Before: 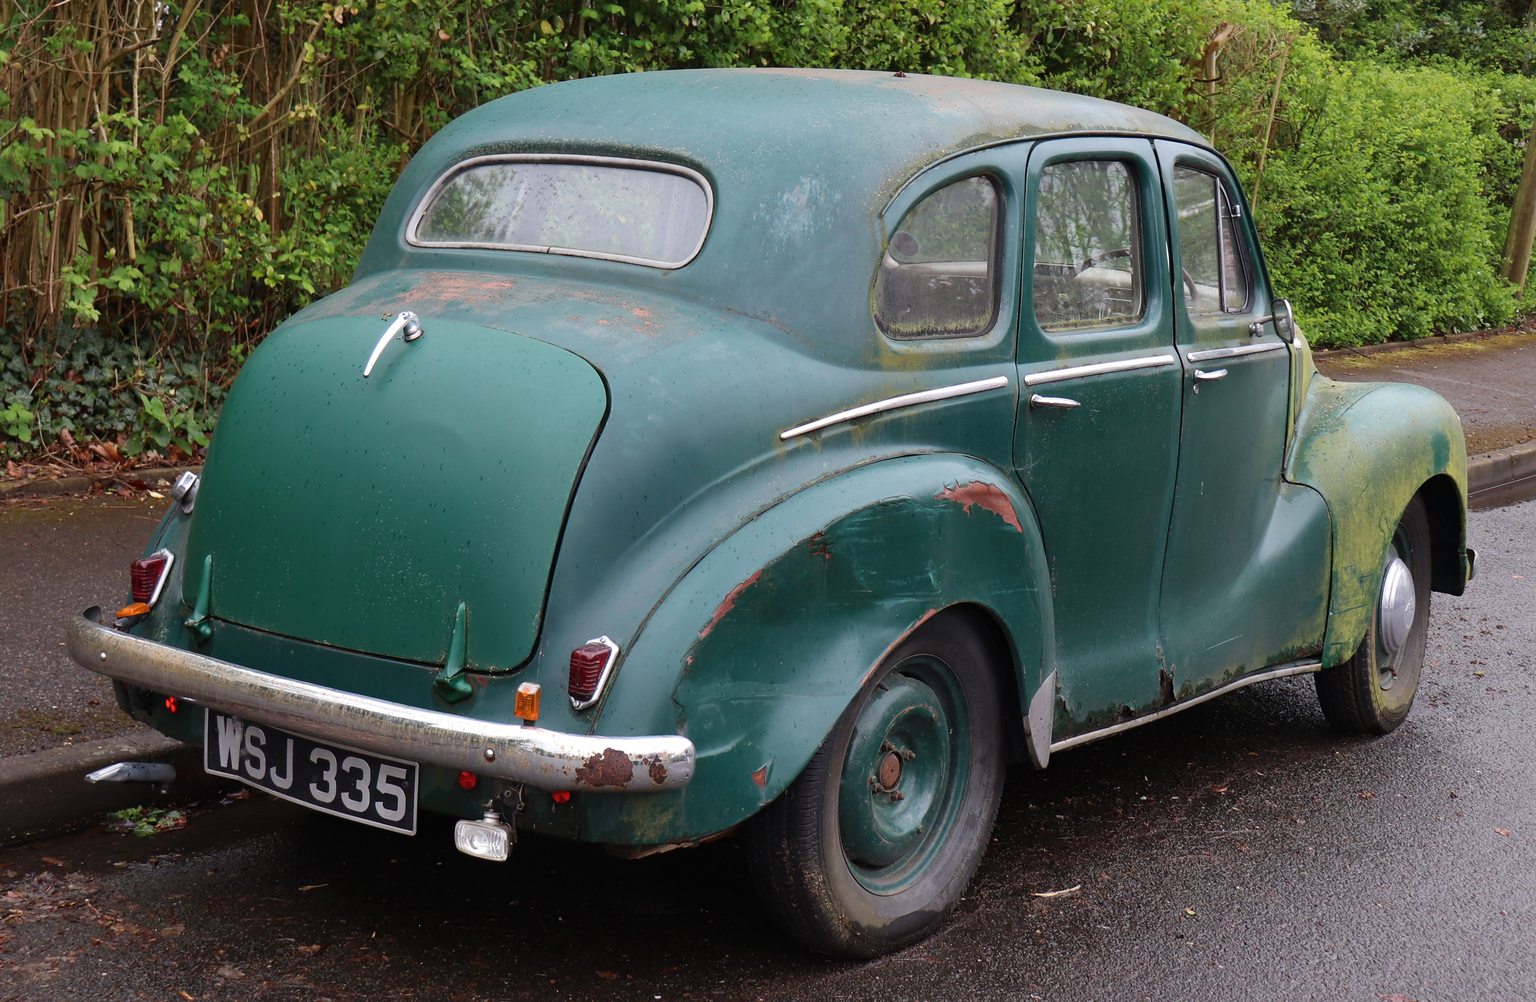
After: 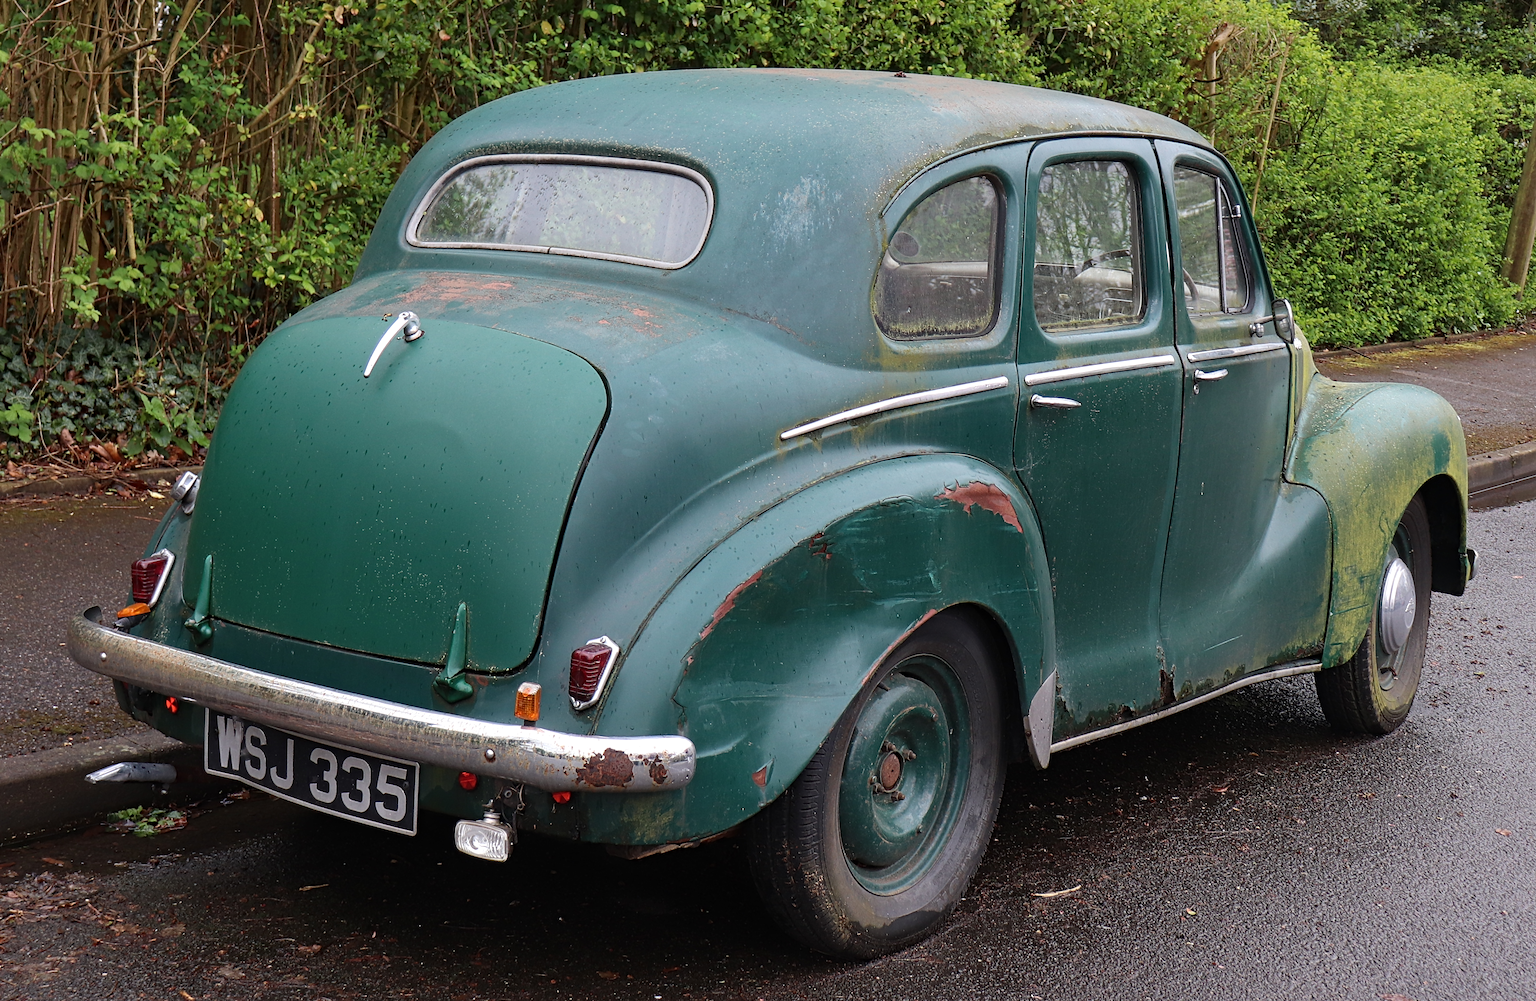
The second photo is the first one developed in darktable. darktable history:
color correction: highlights b* 0.062
contrast equalizer: y [[0.5, 0.5, 0.5, 0.539, 0.64, 0.611], [0.5 ×6], [0.5 ×6], [0 ×6], [0 ×6]]
